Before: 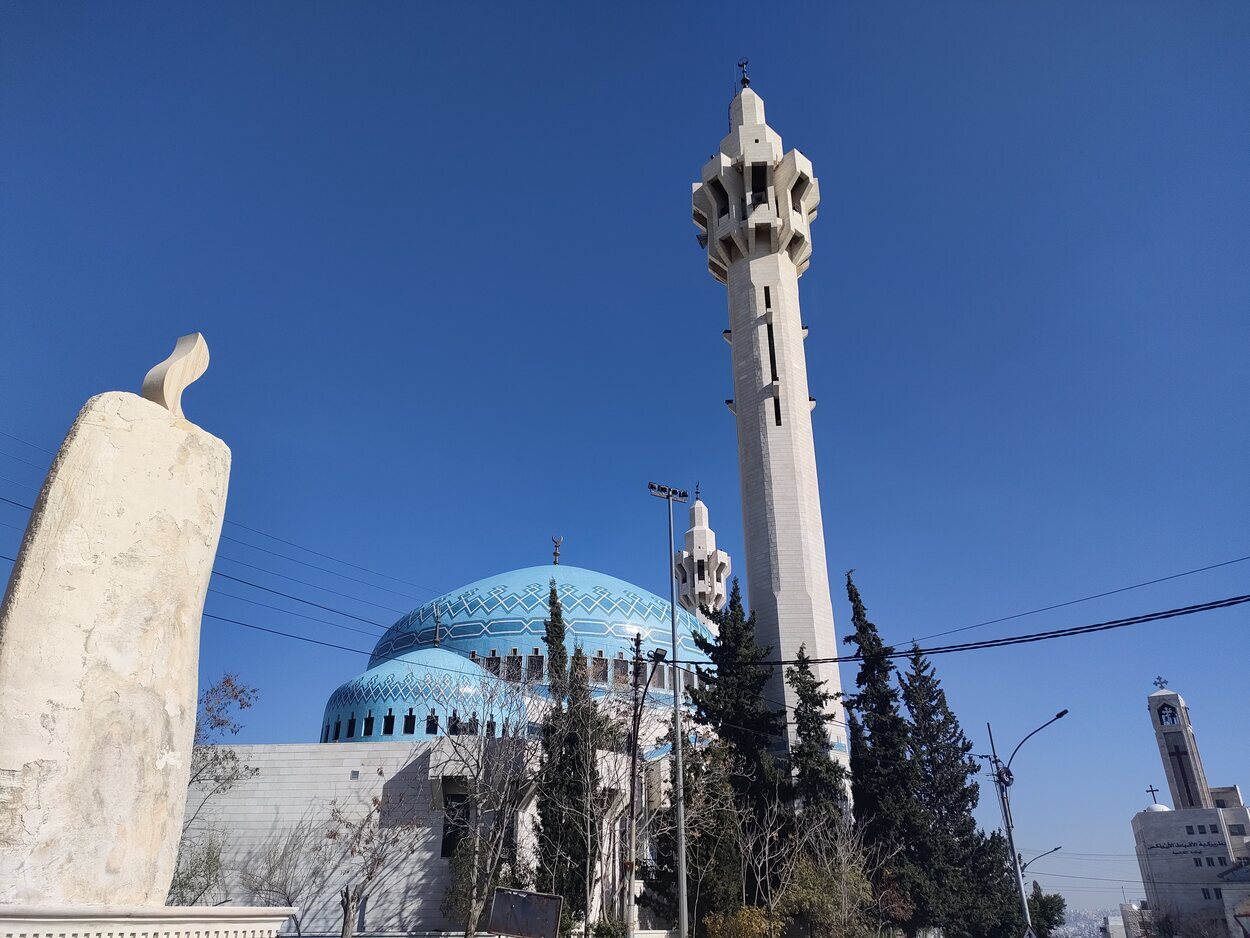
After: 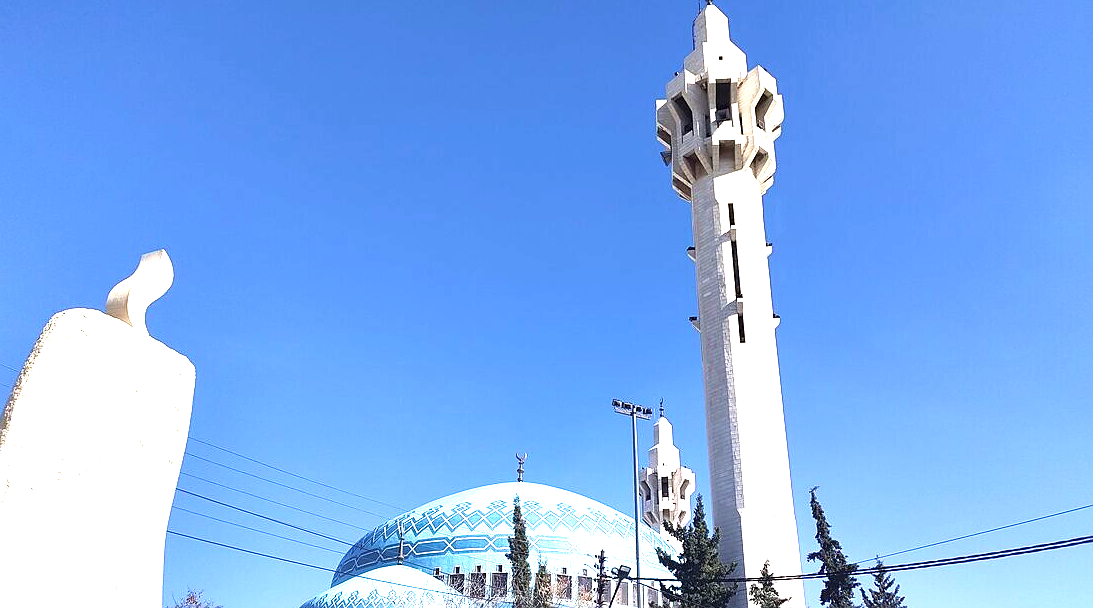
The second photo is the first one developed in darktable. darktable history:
exposure: black level correction 0, exposure 1.623 EV, compensate exposure bias true, compensate highlight preservation false
velvia: on, module defaults
sharpen: radius 0.97, amount 0.613
crop: left 2.889%, top 8.896%, right 9.653%, bottom 26.231%
